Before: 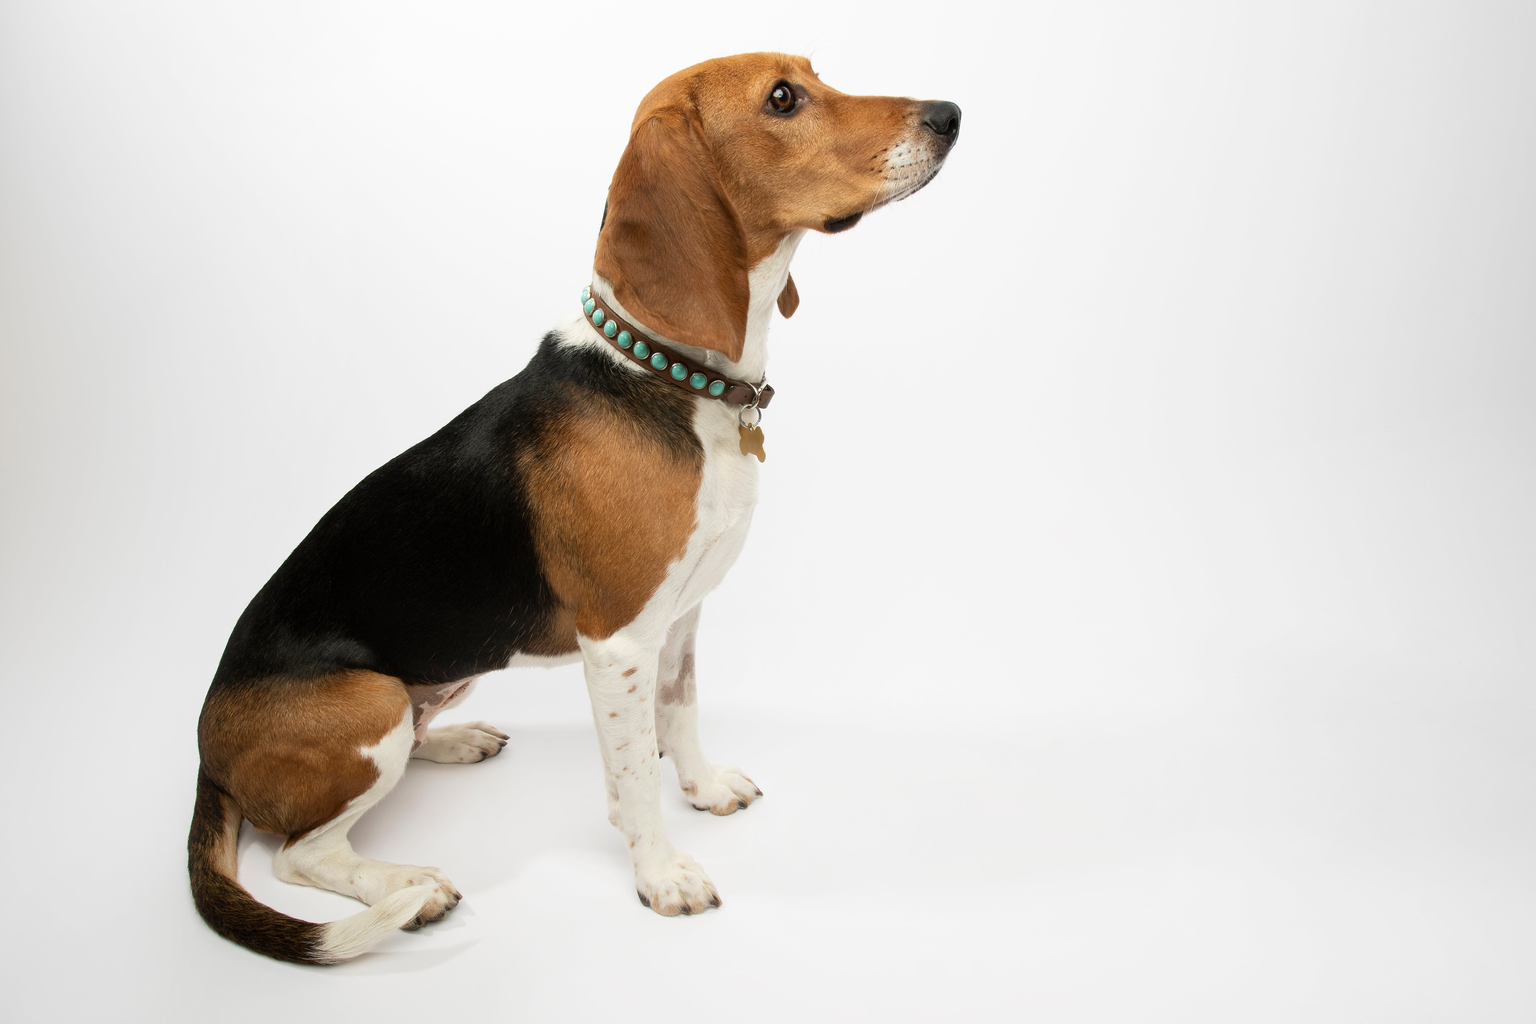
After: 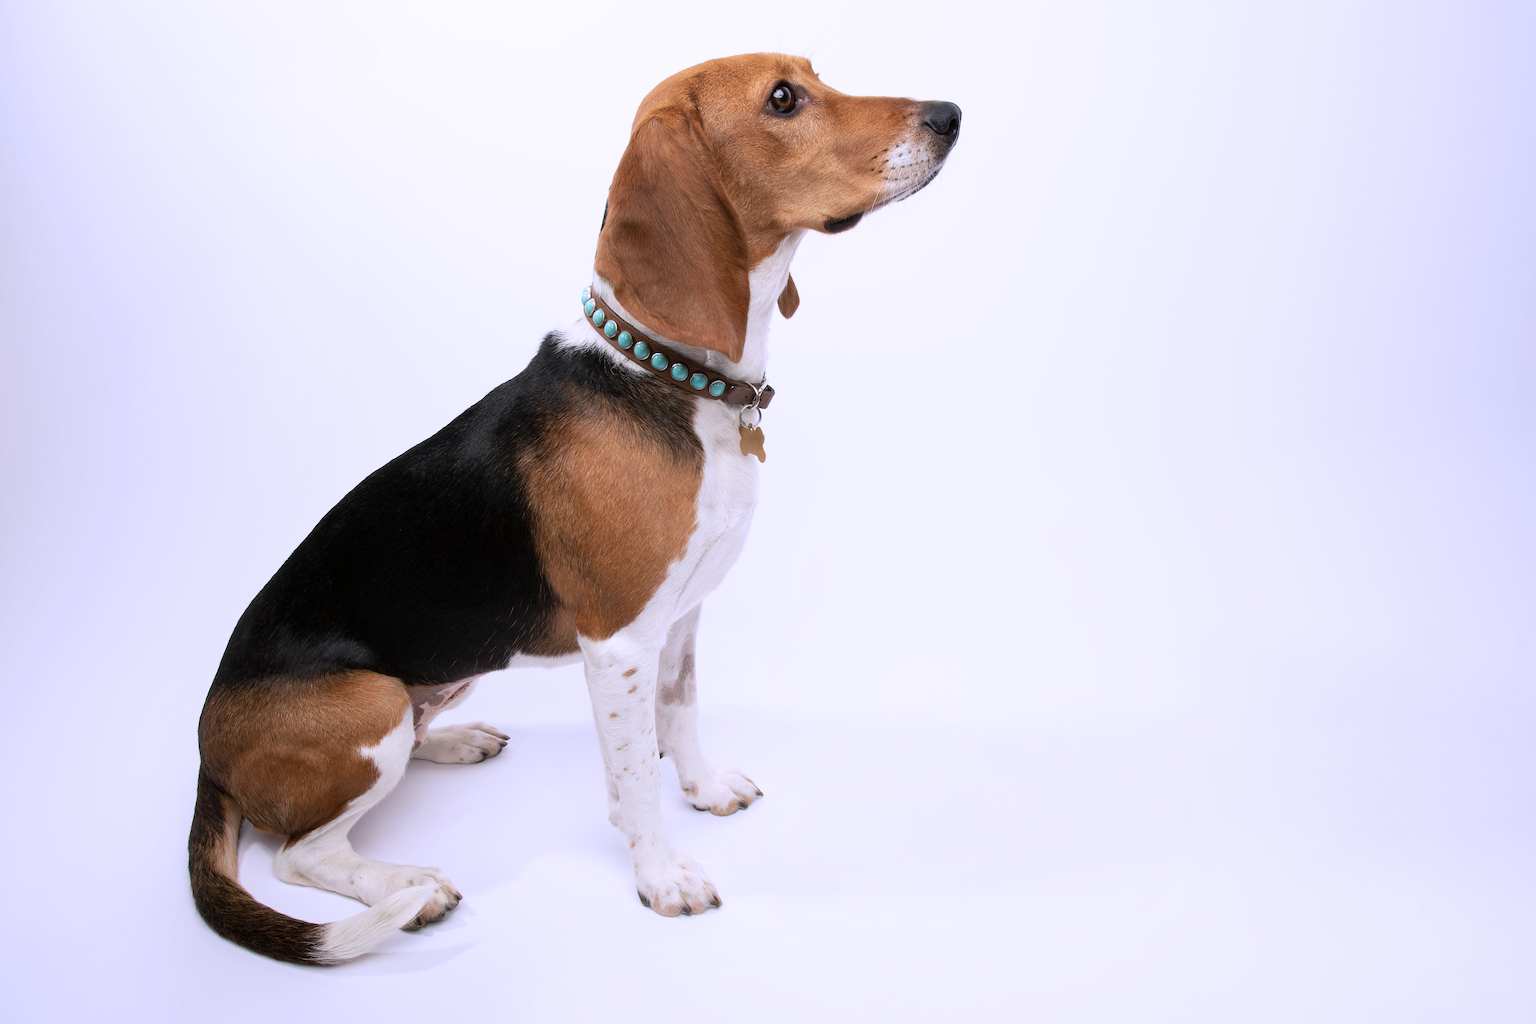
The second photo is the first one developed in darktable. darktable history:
color calibration: illuminant custom, x 0.367, y 0.392, temperature 4434.33 K
